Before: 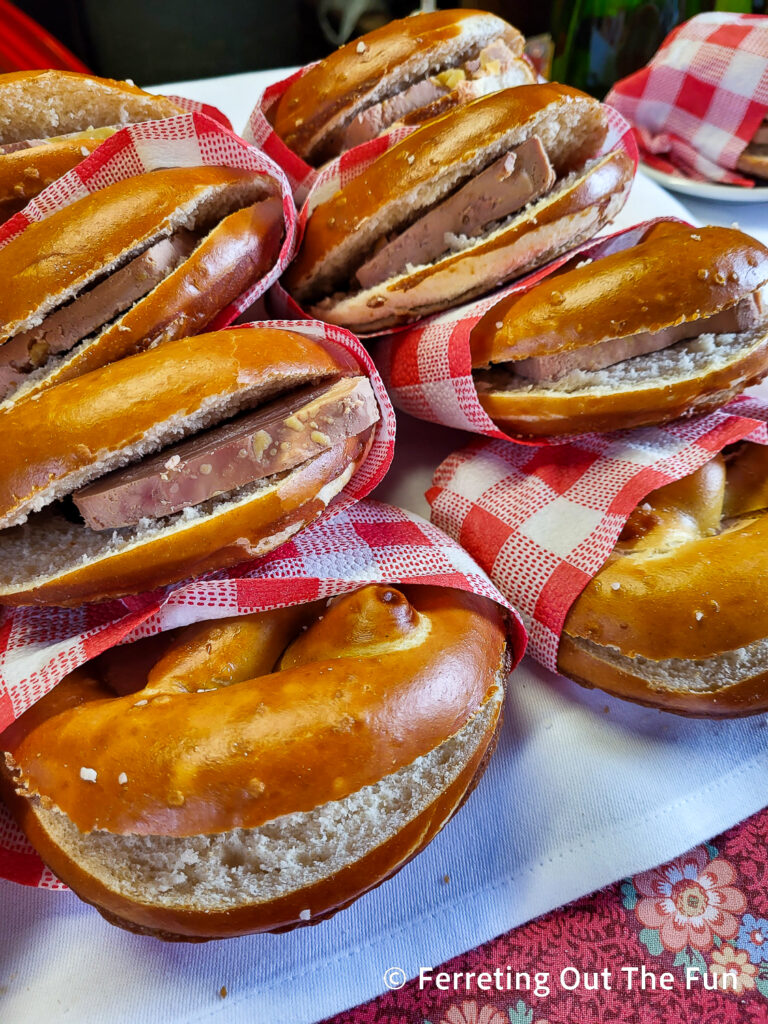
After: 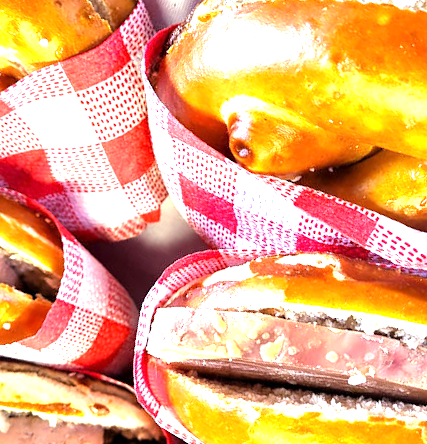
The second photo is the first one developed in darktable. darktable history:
tone equalizer: -8 EV -0.732 EV, -7 EV -0.7 EV, -6 EV -0.622 EV, -5 EV -0.415 EV, -3 EV 0.389 EV, -2 EV 0.6 EV, -1 EV 0.697 EV, +0 EV 0.742 EV
crop and rotate: angle 148.45°, left 9.092%, top 15.668%, right 4.551%, bottom 16.988%
exposure: exposure 1.151 EV, compensate highlight preservation false
